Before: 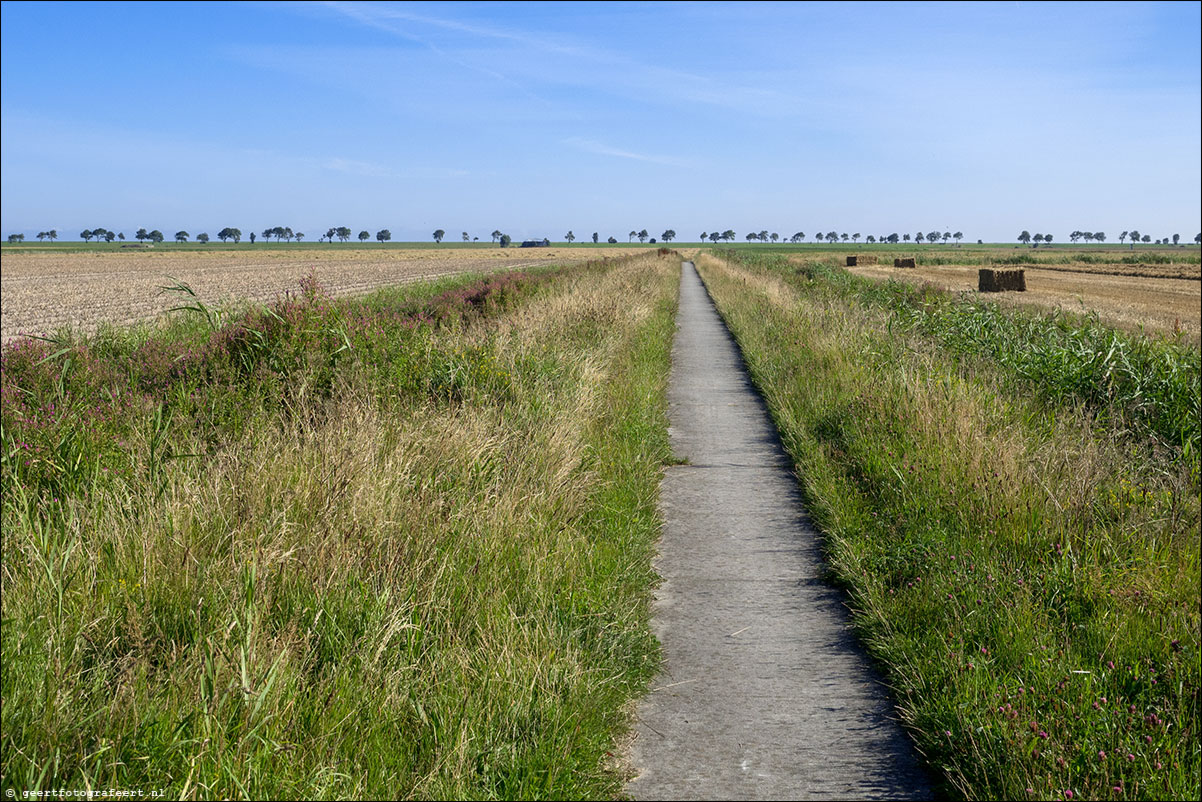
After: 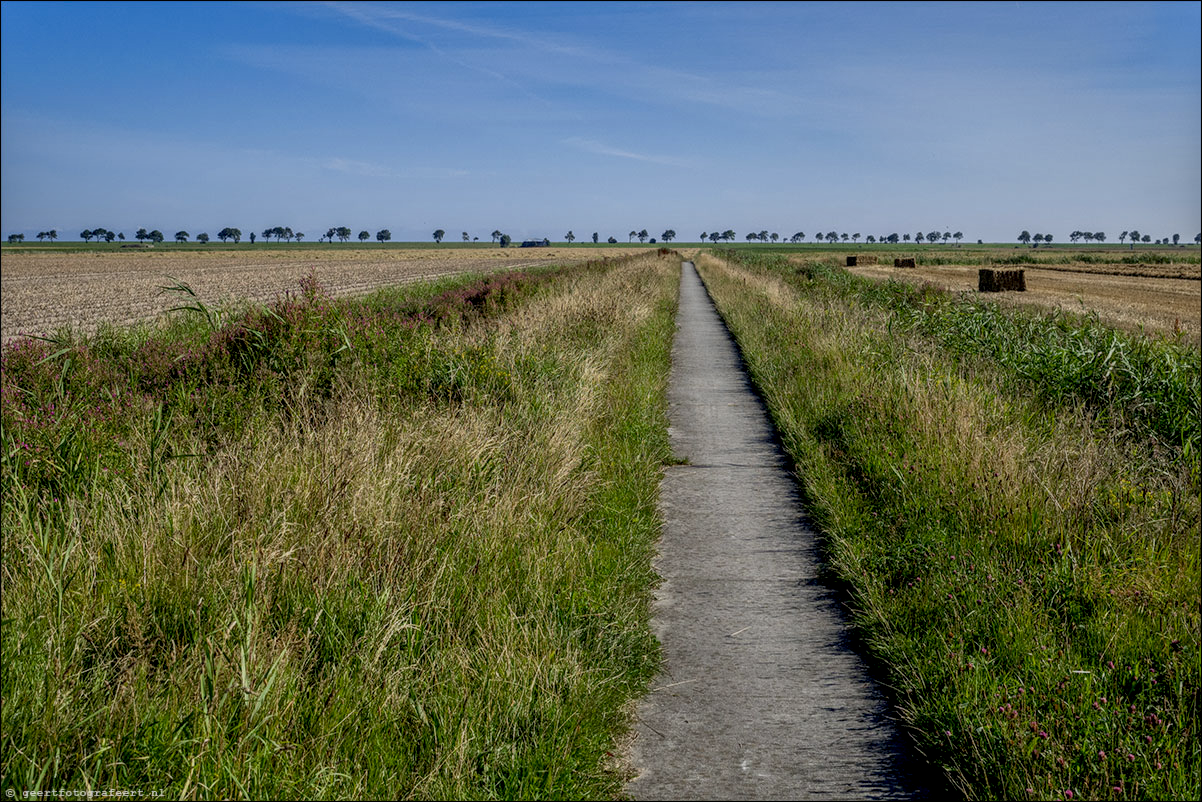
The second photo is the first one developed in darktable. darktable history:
local contrast: highlights 5%, shadows 5%, detail 133%
exposure: black level correction 0.011, exposure -0.483 EV, compensate highlight preservation false
